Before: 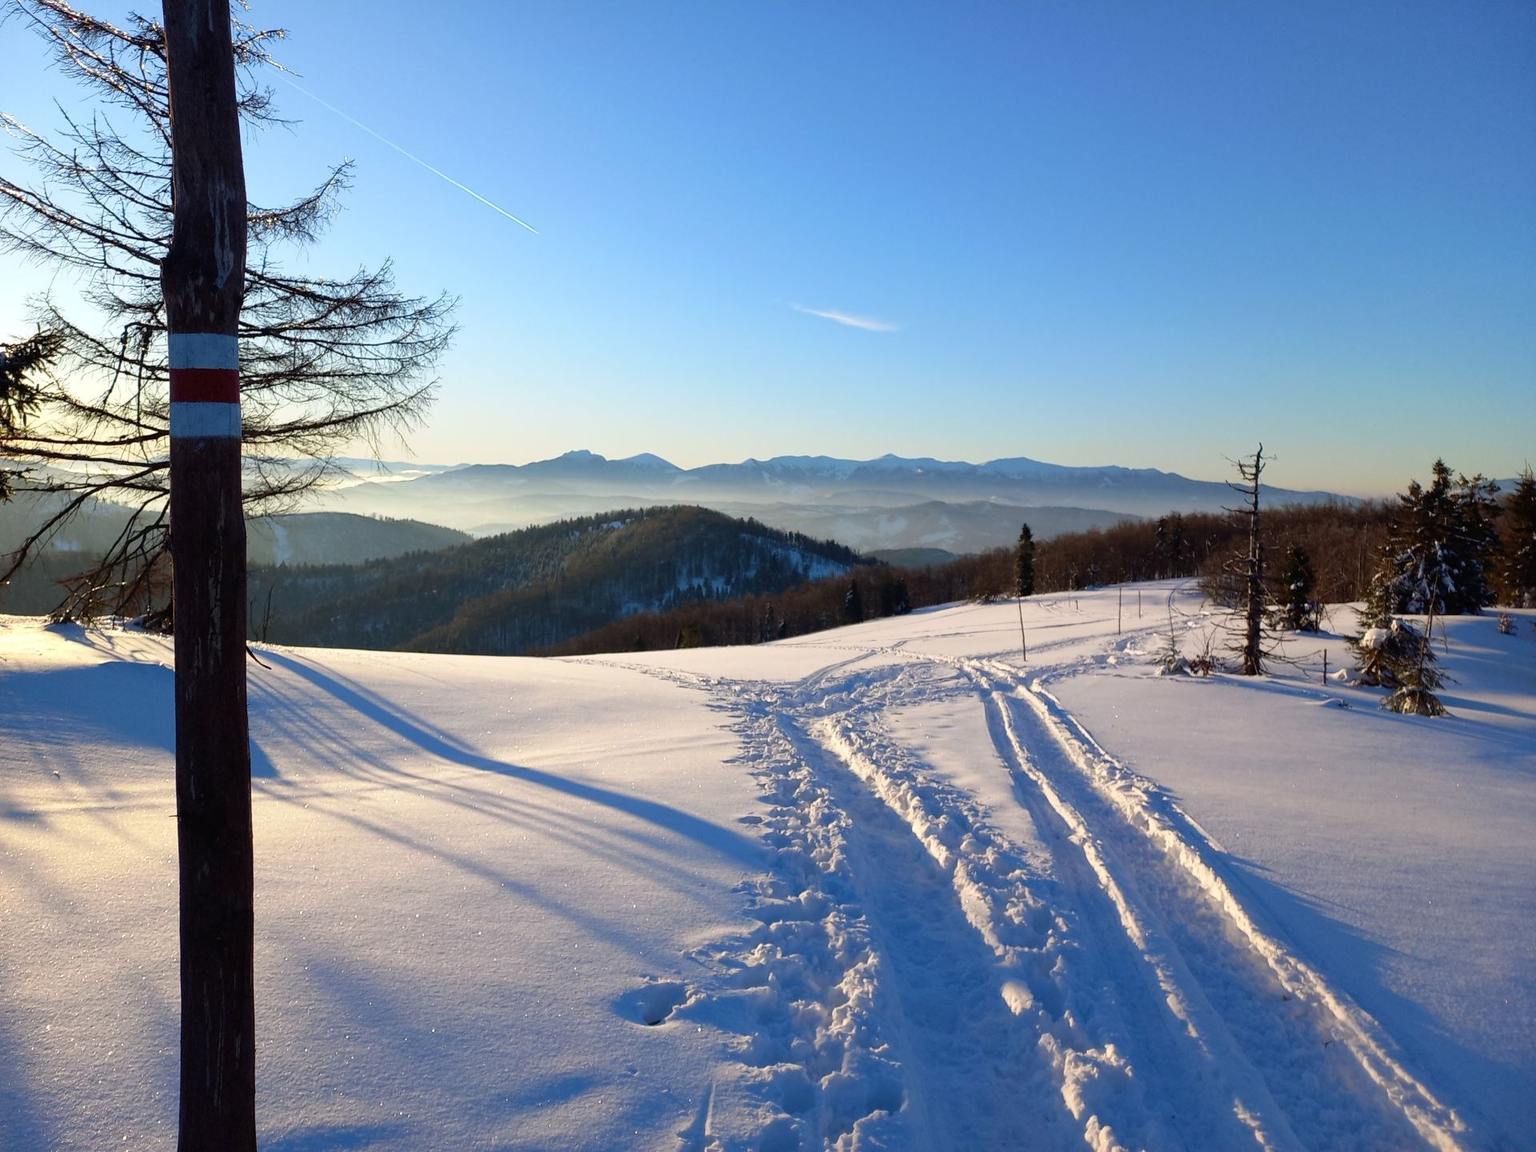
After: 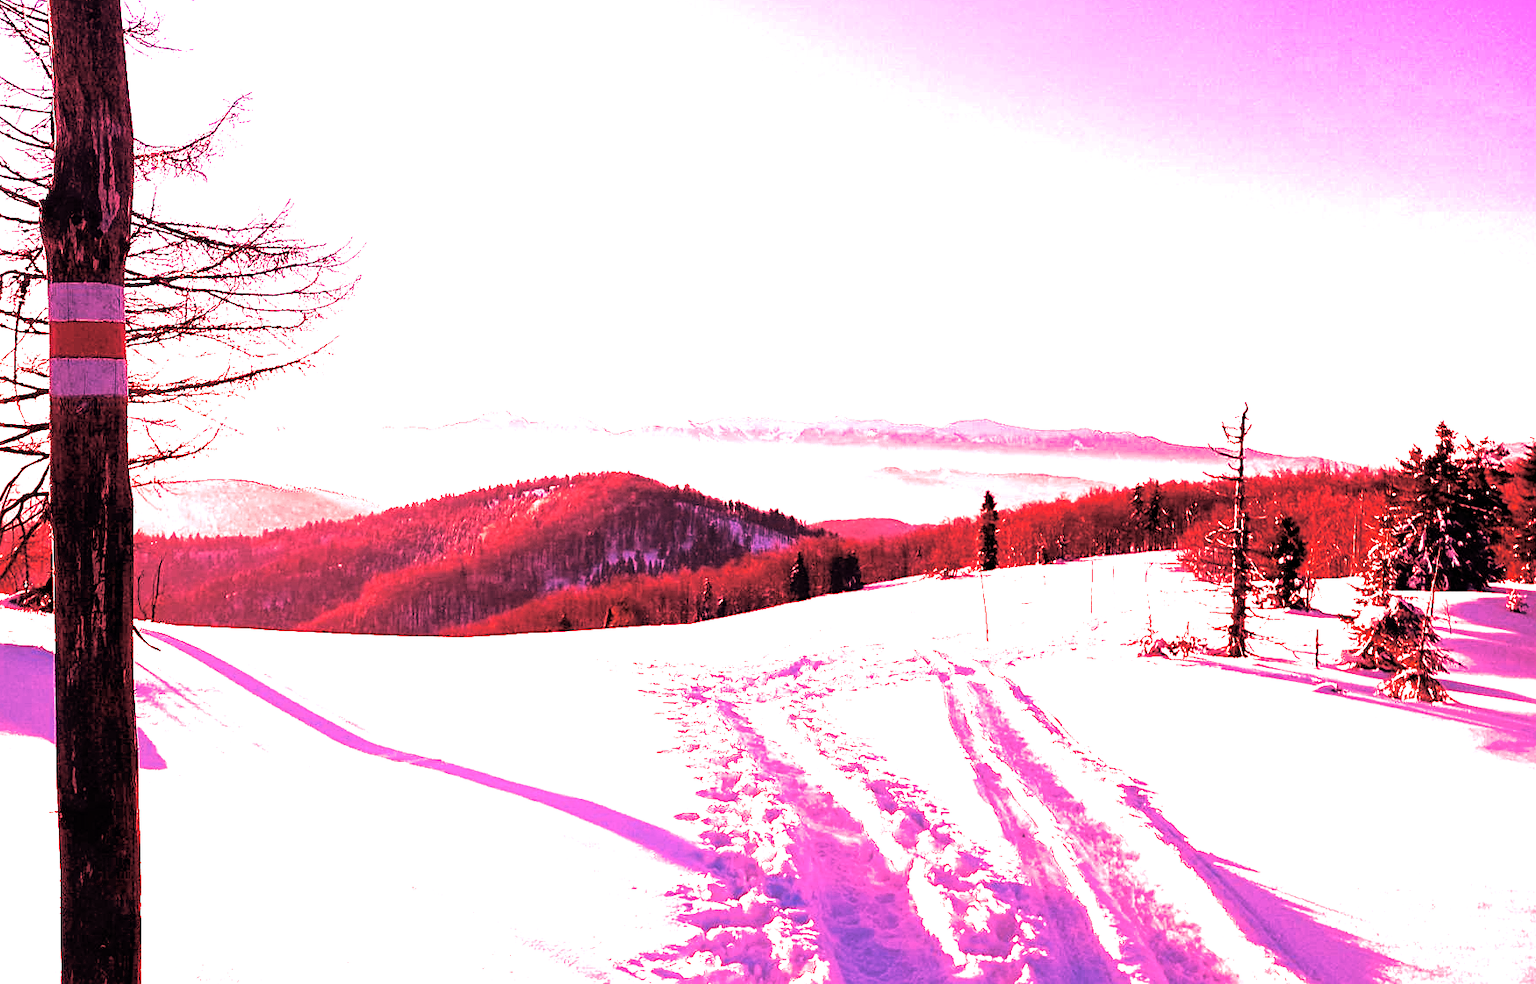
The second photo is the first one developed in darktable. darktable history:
color balance: mode lift, gamma, gain (sRGB), lift [1, 0.69, 1, 1], gamma [1, 1.482, 1, 1], gain [1, 1, 1, 0.802]
crop: left 8.155%, top 6.611%, bottom 15.385%
white balance: red 4.26, blue 1.802
local contrast: highlights 100%, shadows 100%, detail 120%, midtone range 0.2
rotate and perspective: crop left 0, crop top 0
sharpen: on, module defaults
split-toning: on, module defaults
